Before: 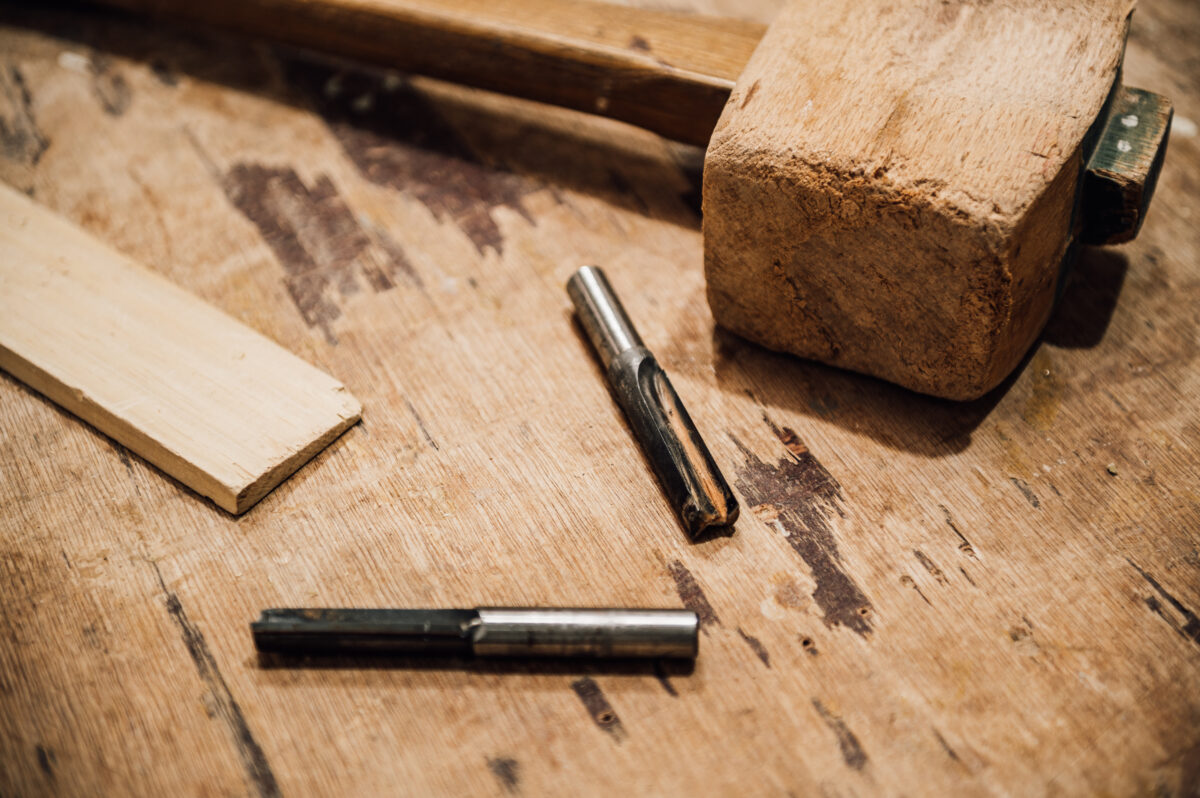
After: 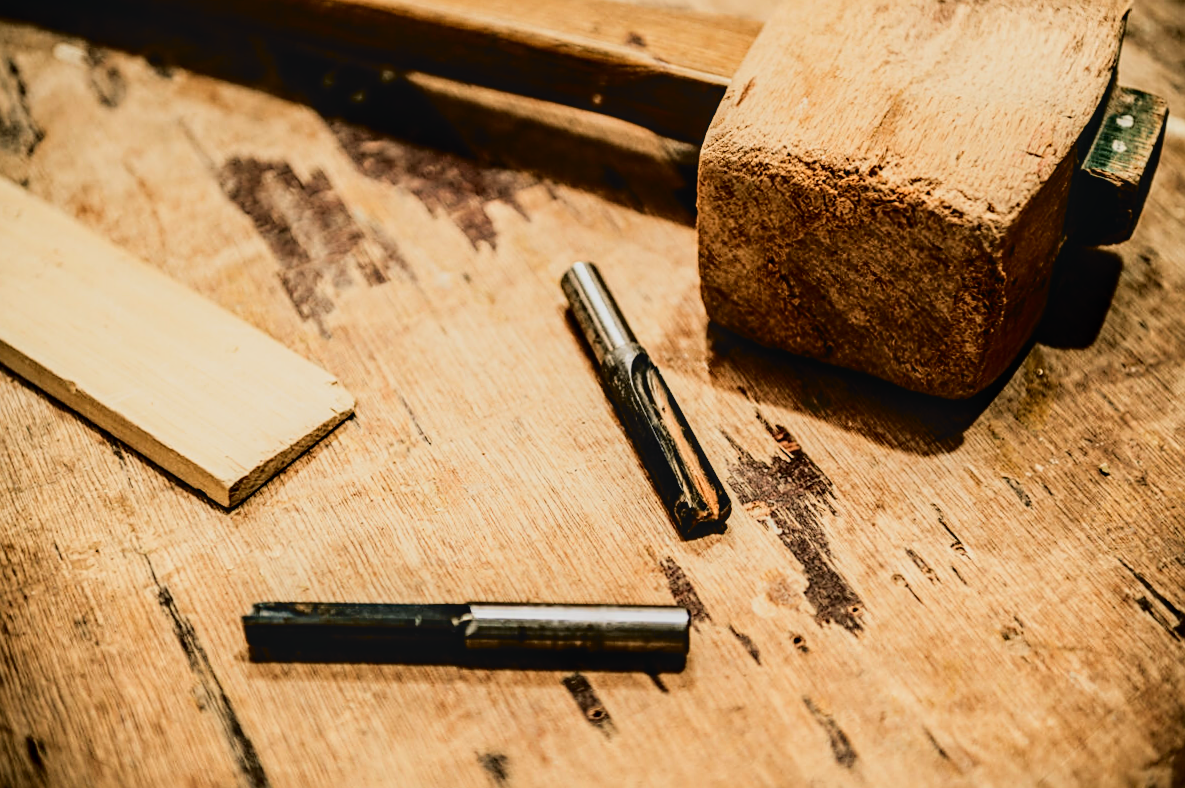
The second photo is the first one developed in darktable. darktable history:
tone equalizer: on, module defaults
filmic rgb: black relative exposure -7.65 EV, white relative exposure 4.56 EV, hardness 3.61, contrast 1.054
crop and rotate: angle -0.456°
sharpen: on, module defaults
local contrast: on, module defaults
tone curve: curves: ch0 [(0, 0.014) (0.17, 0.099) (0.392, 0.438) (0.725, 0.828) (0.872, 0.918) (1, 0.981)]; ch1 [(0, 0) (0.402, 0.36) (0.488, 0.466) (0.5, 0.499) (0.515, 0.515) (0.574, 0.595) (0.619, 0.65) (0.701, 0.725) (1, 1)]; ch2 [(0, 0) (0.432, 0.422) (0.486, 0.49) (0.503, 0.503) (0.523, 0.554) (0.562, 0.606) (0.644, 0.694) (0.717, 0.753) (1, 0.991)], color space Lab, independent channels, preserve colors none
